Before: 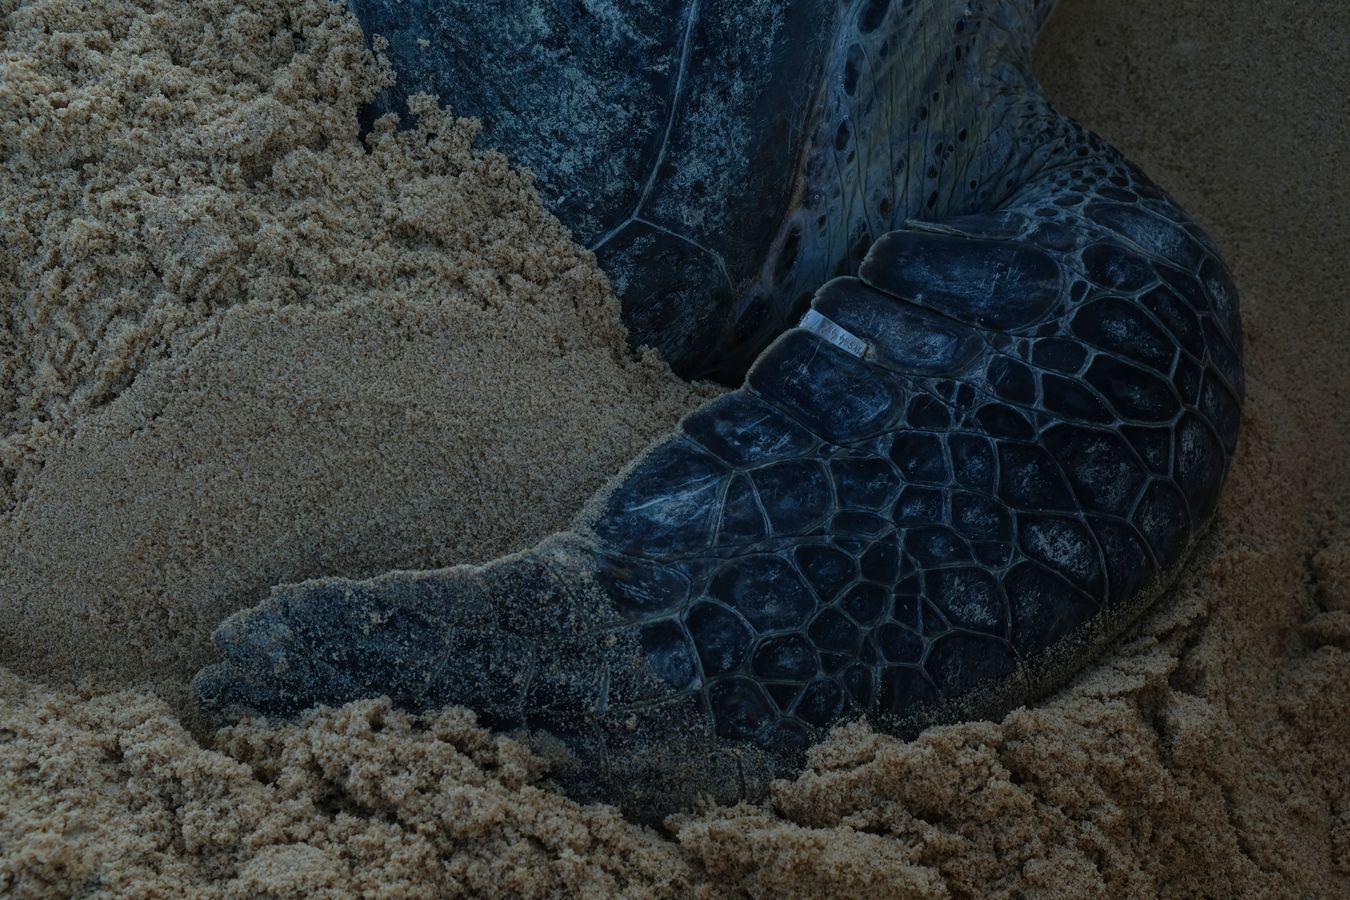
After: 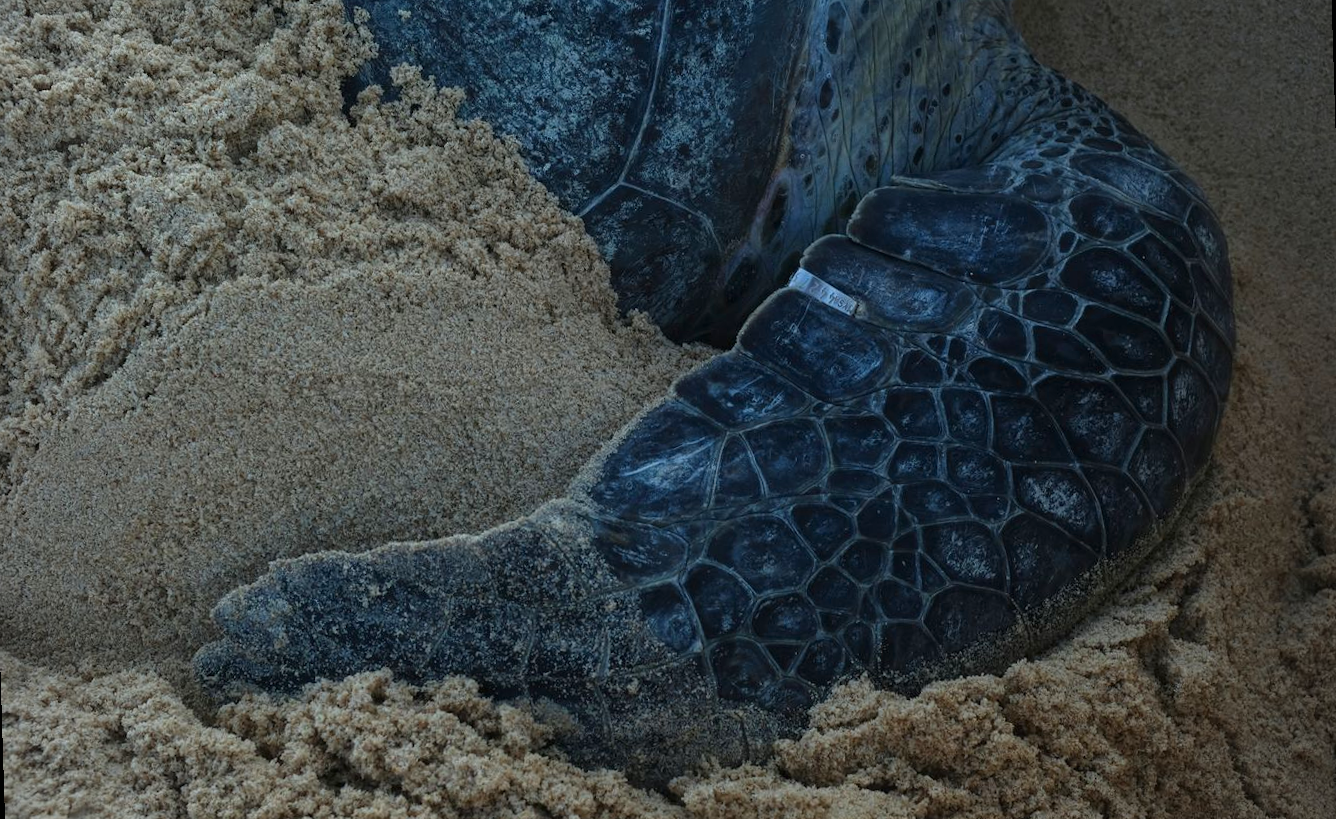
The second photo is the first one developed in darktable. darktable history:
rotate and perspective: rotation -1.75°, automatic cropping off
vignetting: brightness -0.167
exposure: black level correction 0, exposure 0.7 EV, compensate exposure bias true, compensate highlight preservation false
crop: left 1.507%, top 6.147%, right 1.379%, bottom 6.637%
